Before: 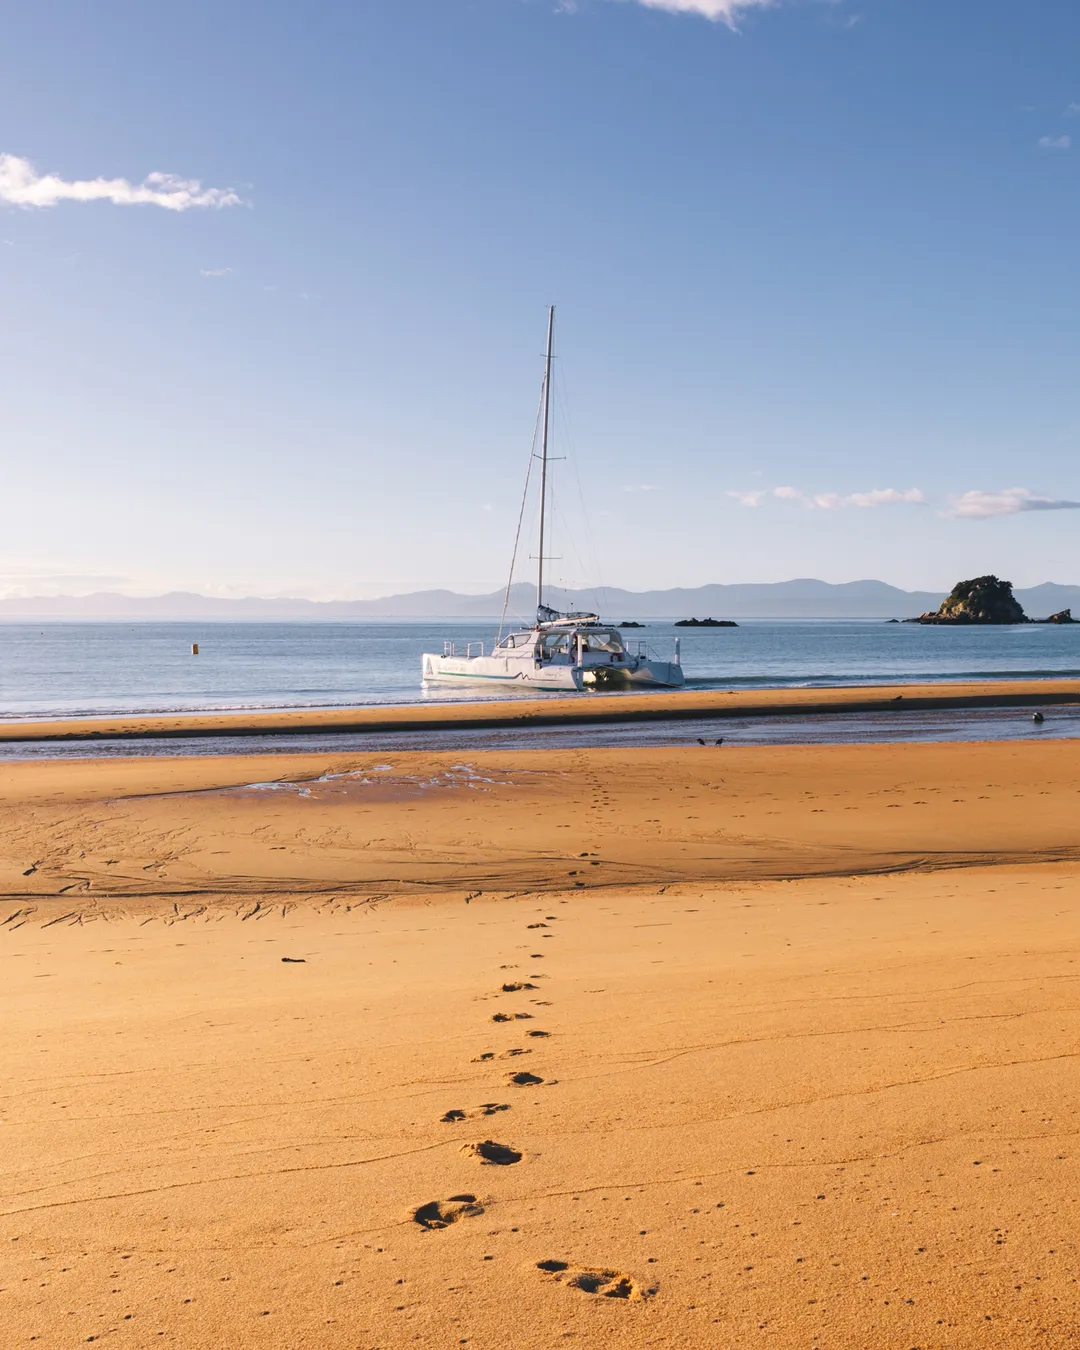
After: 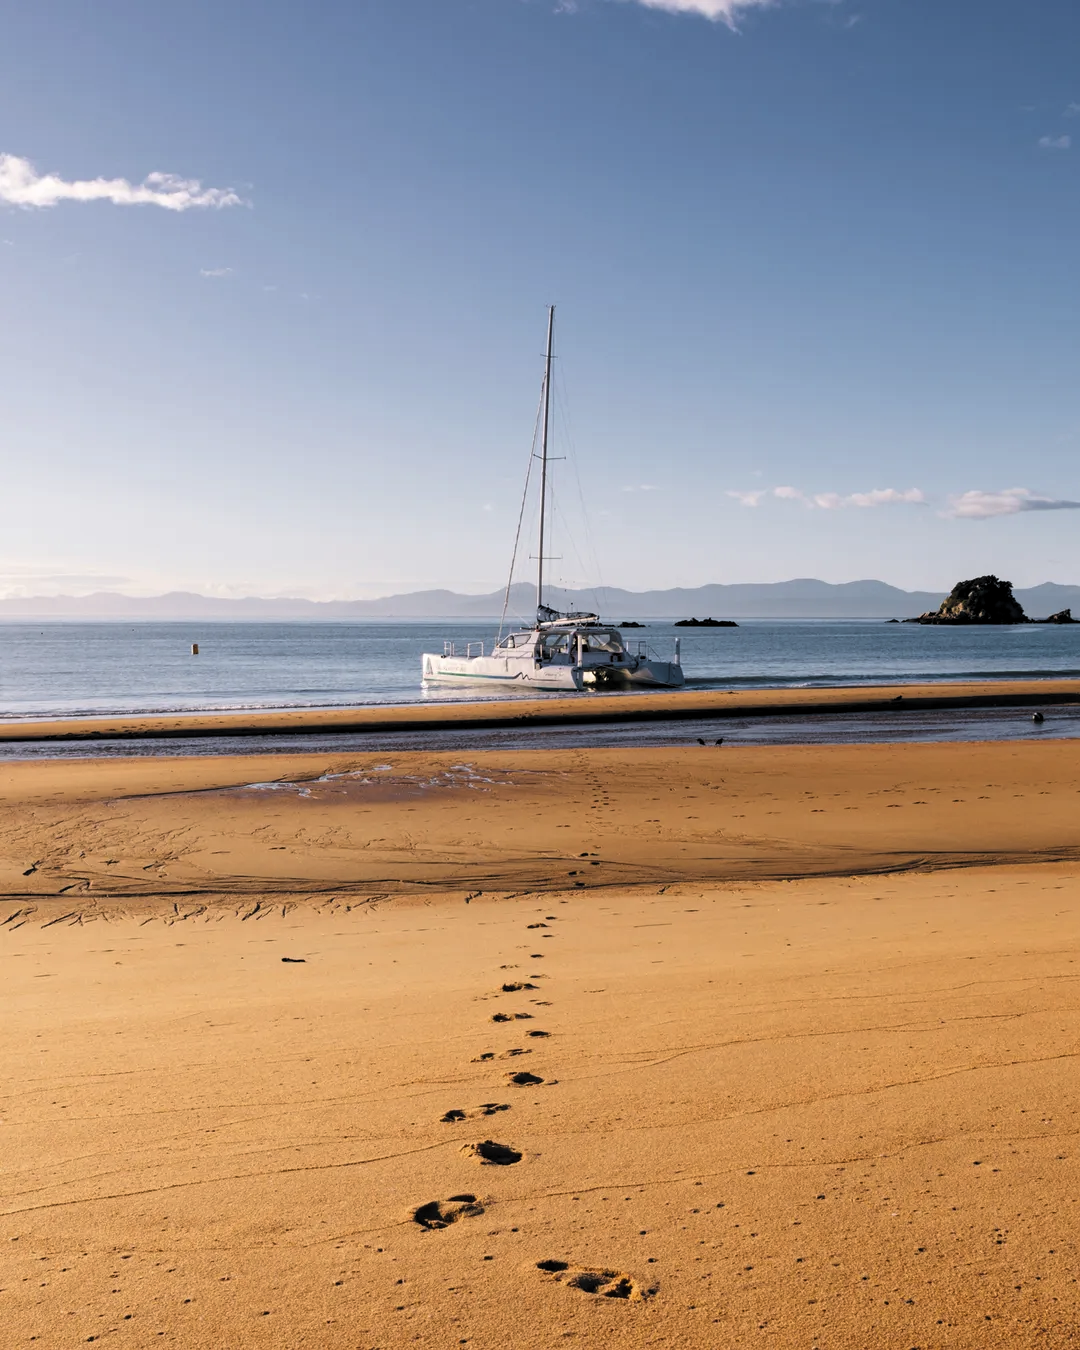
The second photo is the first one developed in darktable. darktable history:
tone equalizer: on, module defaults
levels: levels [0.116, 0.574, 1]
